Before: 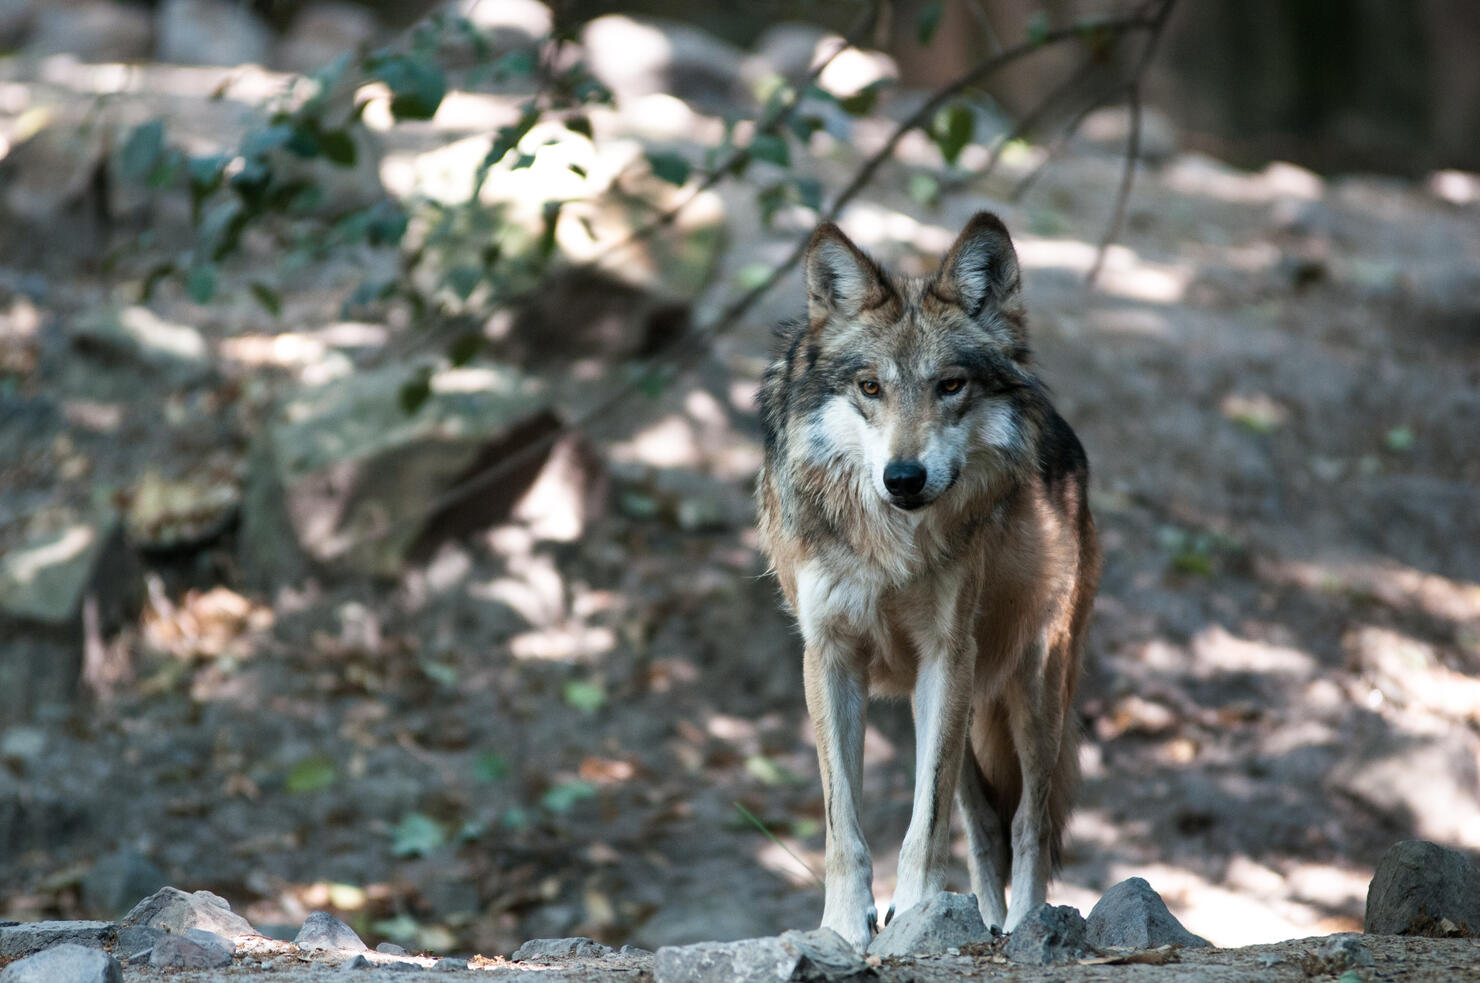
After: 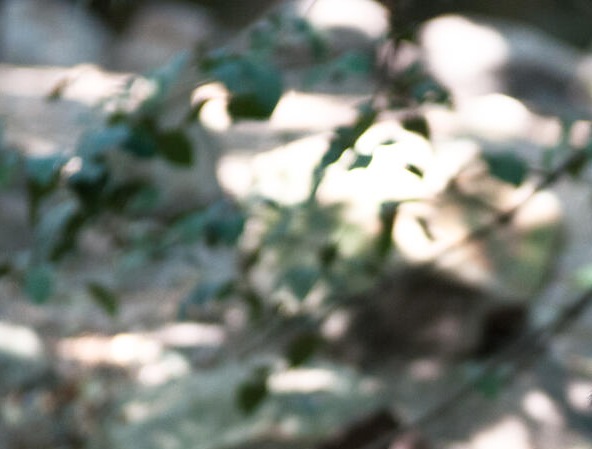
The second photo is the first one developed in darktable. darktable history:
crop and rotate: left 11.048%, top 0.073%, right 48.932%, bottom 54.159%
shadows and highlights: shadows -0.116, highlights 40.38
